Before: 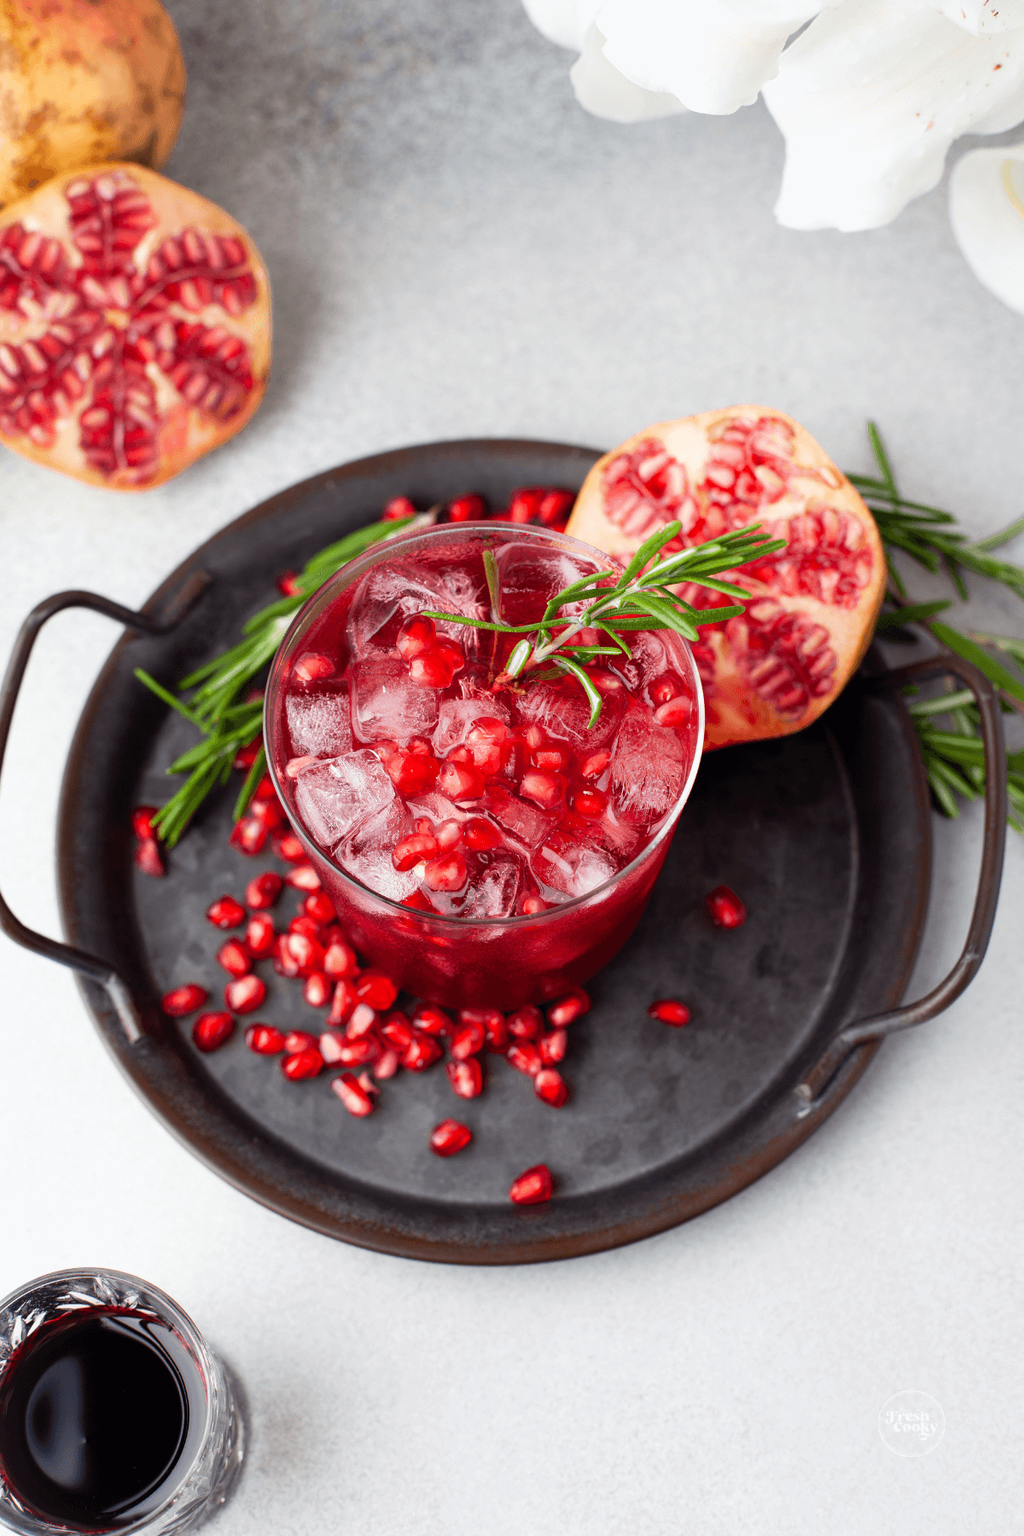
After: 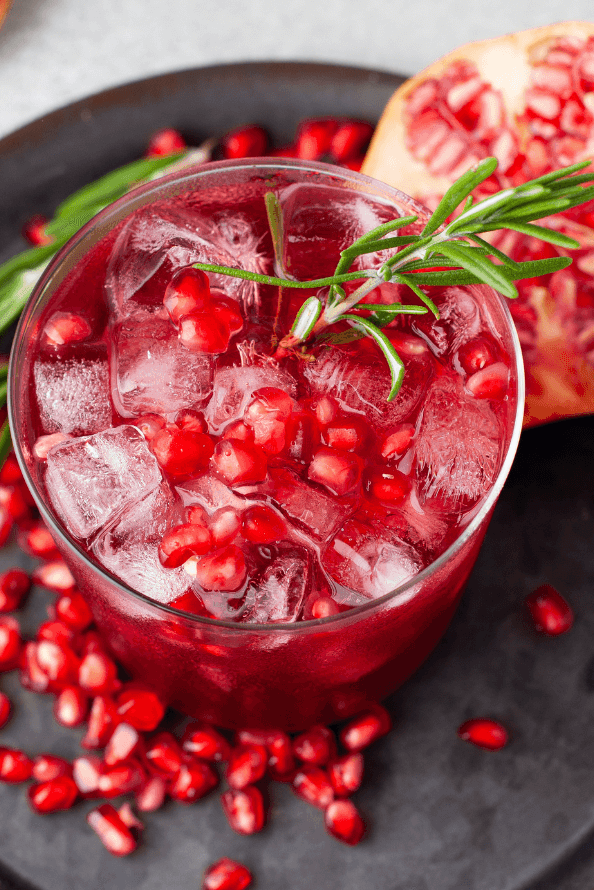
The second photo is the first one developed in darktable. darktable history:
crop: left 25.131%, top 25.184%, right 24.816%, bottom 25.352%
